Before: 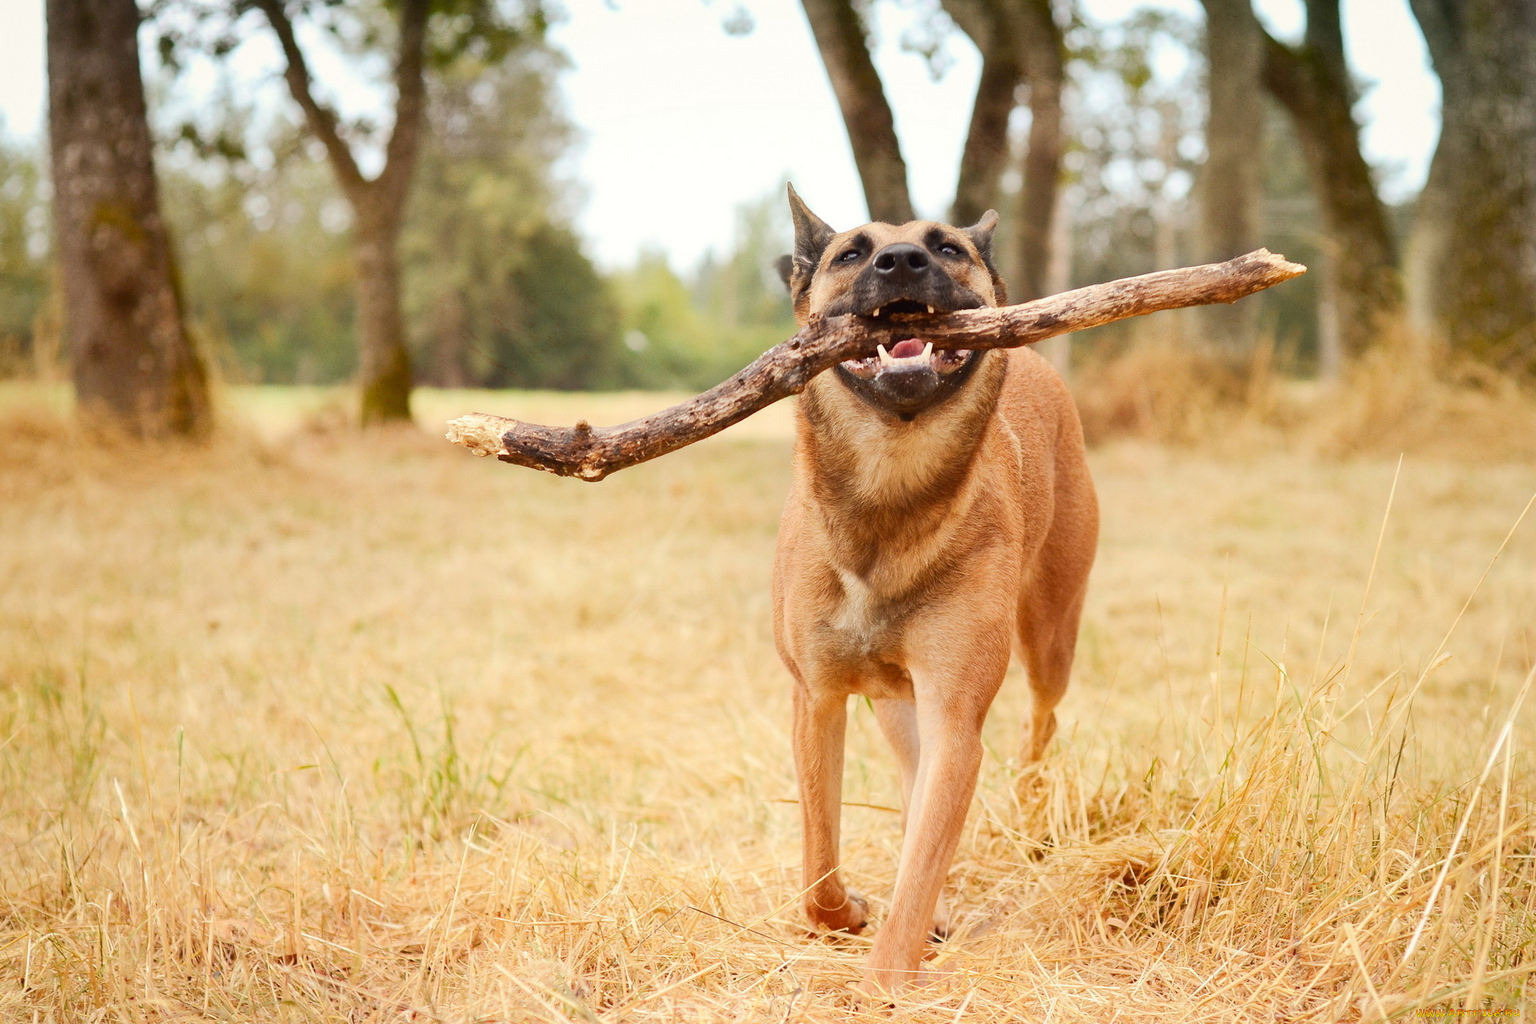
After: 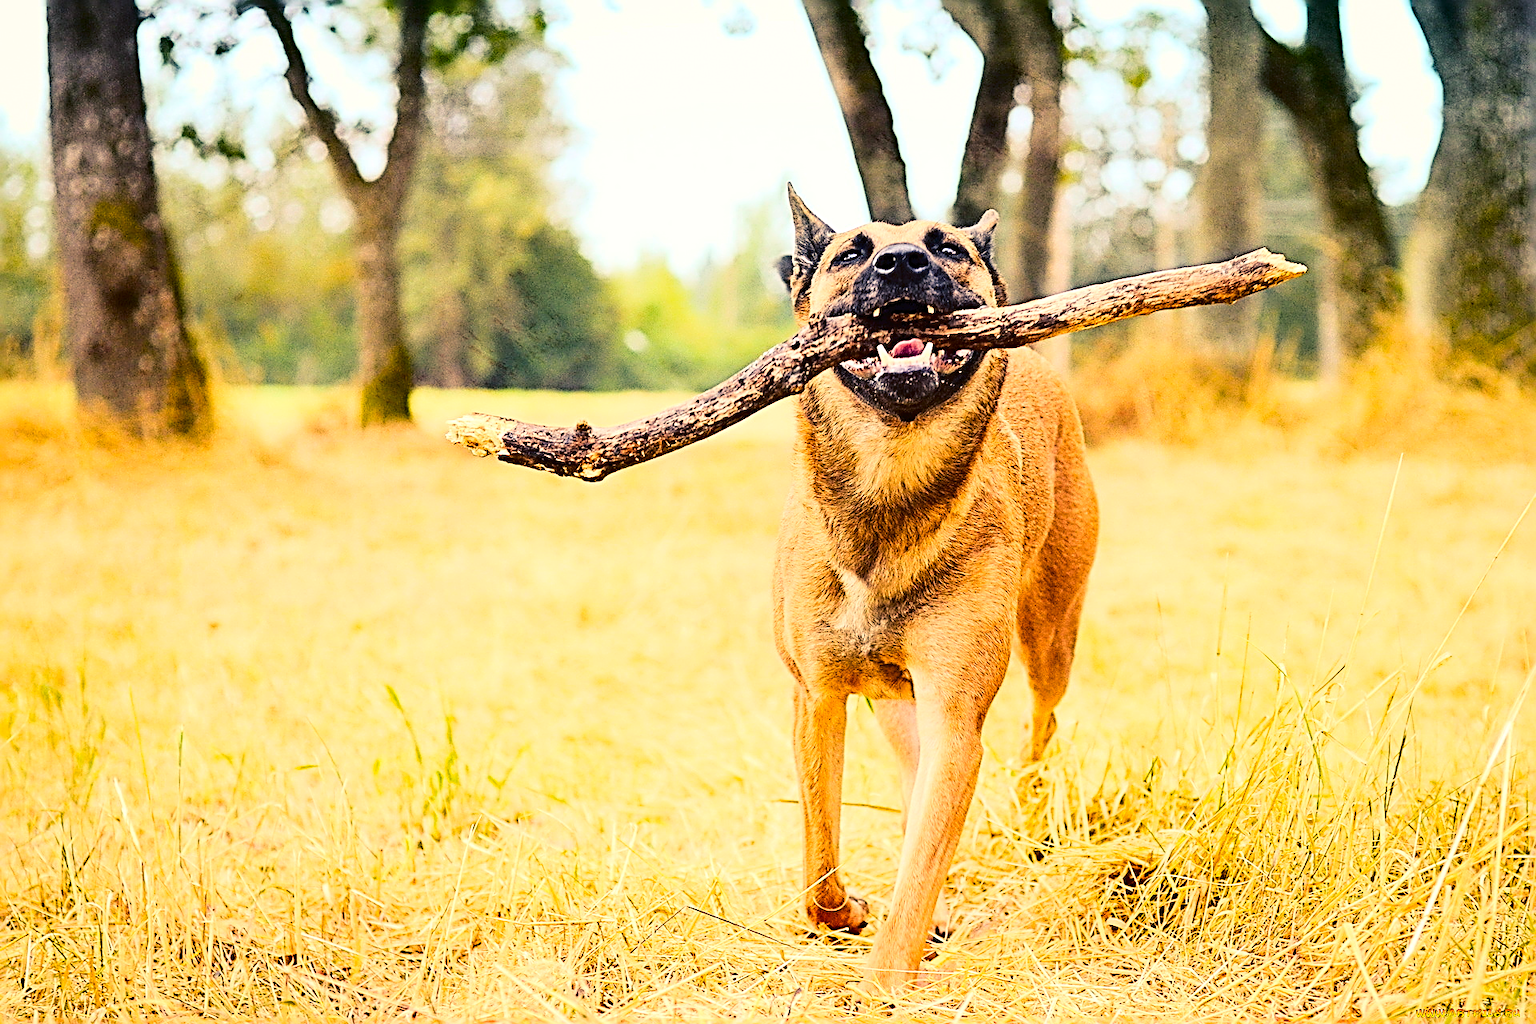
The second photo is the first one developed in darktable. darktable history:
base curve: curves: ch0 [(0, 0) (0.028, 0.03) (0.121, 0.232) (0.46, 0.748) (0.859, 0.968) (1, 1)]
tone curve: curves: ch0 [(0, 0) (0.003, 0.019) (0.011, 0.019) (0.025, 0.022) (0.044, 0.026) (0.069, 0.032) (0.1, 0.052) (0.136, 0.081) (0.177, 0.123) (0.224, 0.17) (0.277, 0.219) (0.335, 0.276) (0.399, 0.344) (0.468, 0.421) (0.543, 0.508) (0.623, 0.604) (0.709, 0.705) (0.801, 0.797) (0.898, 0.894) (1, 1)], color space Lab, independent channels, preserve colors none
color balance rgb: shadows lift › luminance -40.908%, shadows lift › chroma 13.96%, shadows lift › hue 261.11°, perceptual saturation grading › global saturation 29.525%, perceptual brilliance grading › global brilliance 2.522%, perceptual brilliance grading › highlights -2.572%, perceptual brilliance grading › shadows 3.78%, global vibrance 10.012%
sharpen: radius 3.147, amount 1.734
